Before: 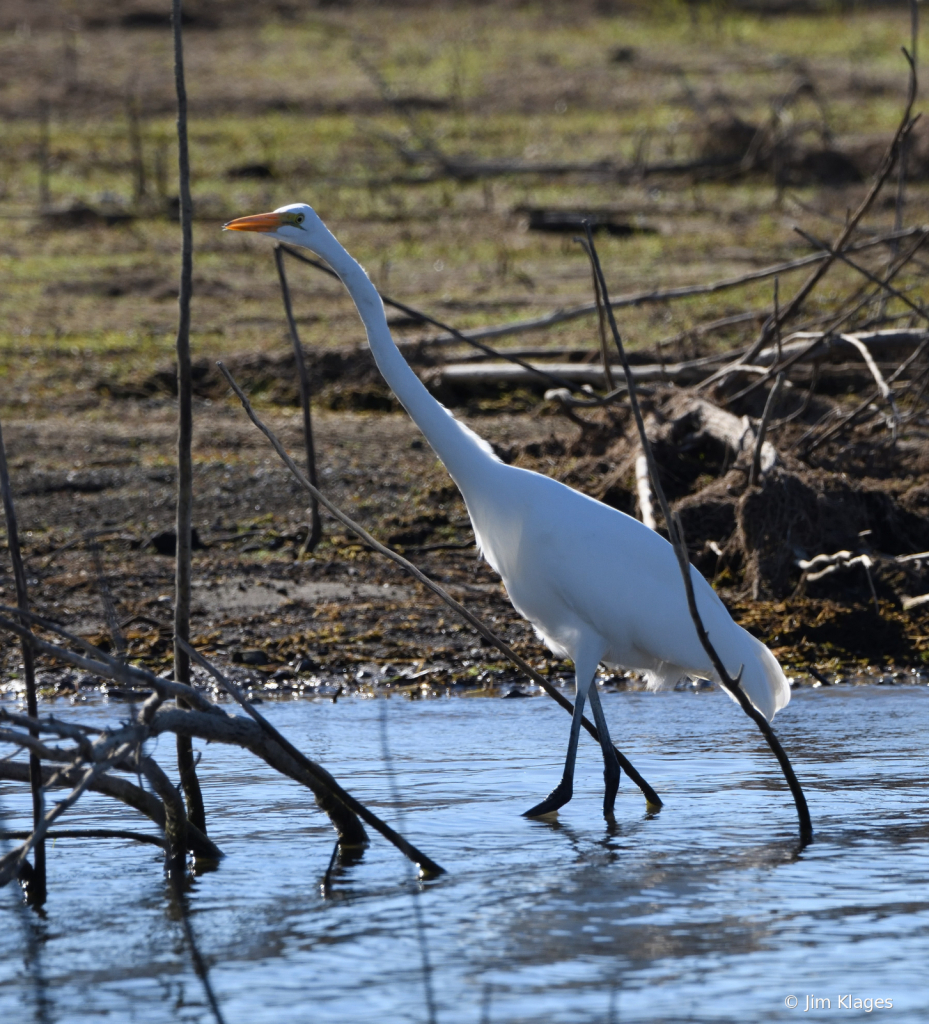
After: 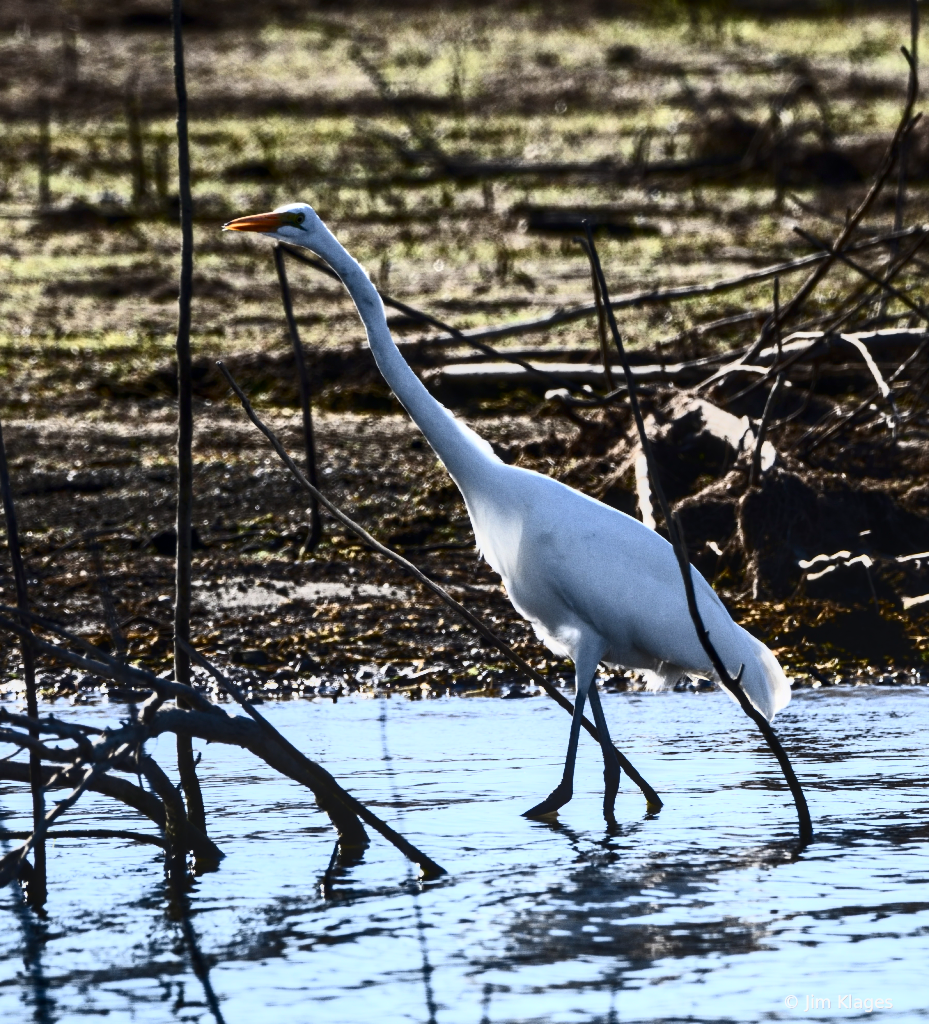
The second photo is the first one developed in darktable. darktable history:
local contrast: on, module defaults
contrast brightness saturation: contrast 0.93, brightness 0.2
